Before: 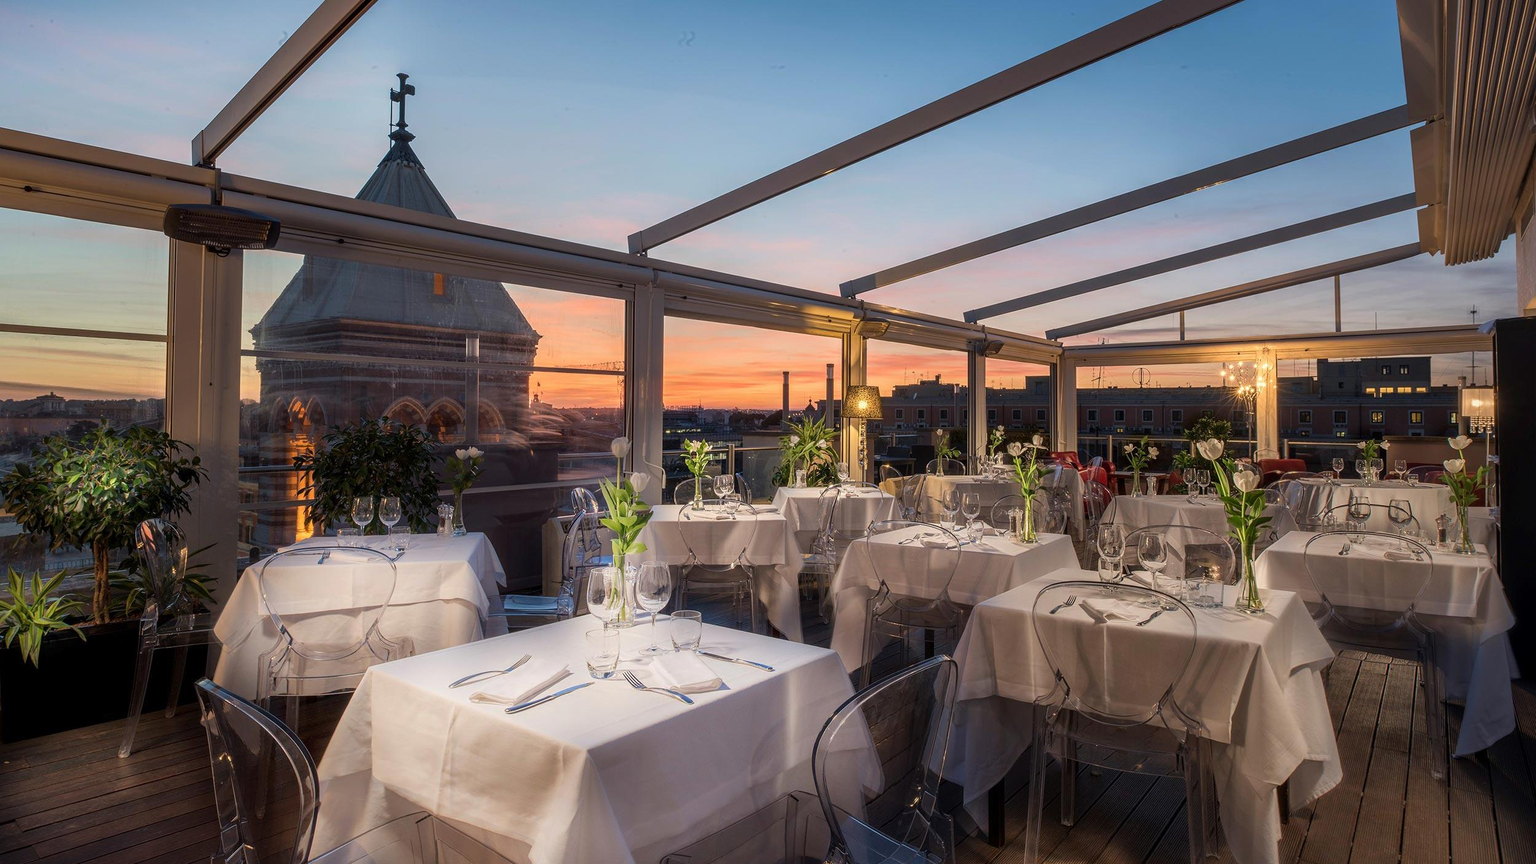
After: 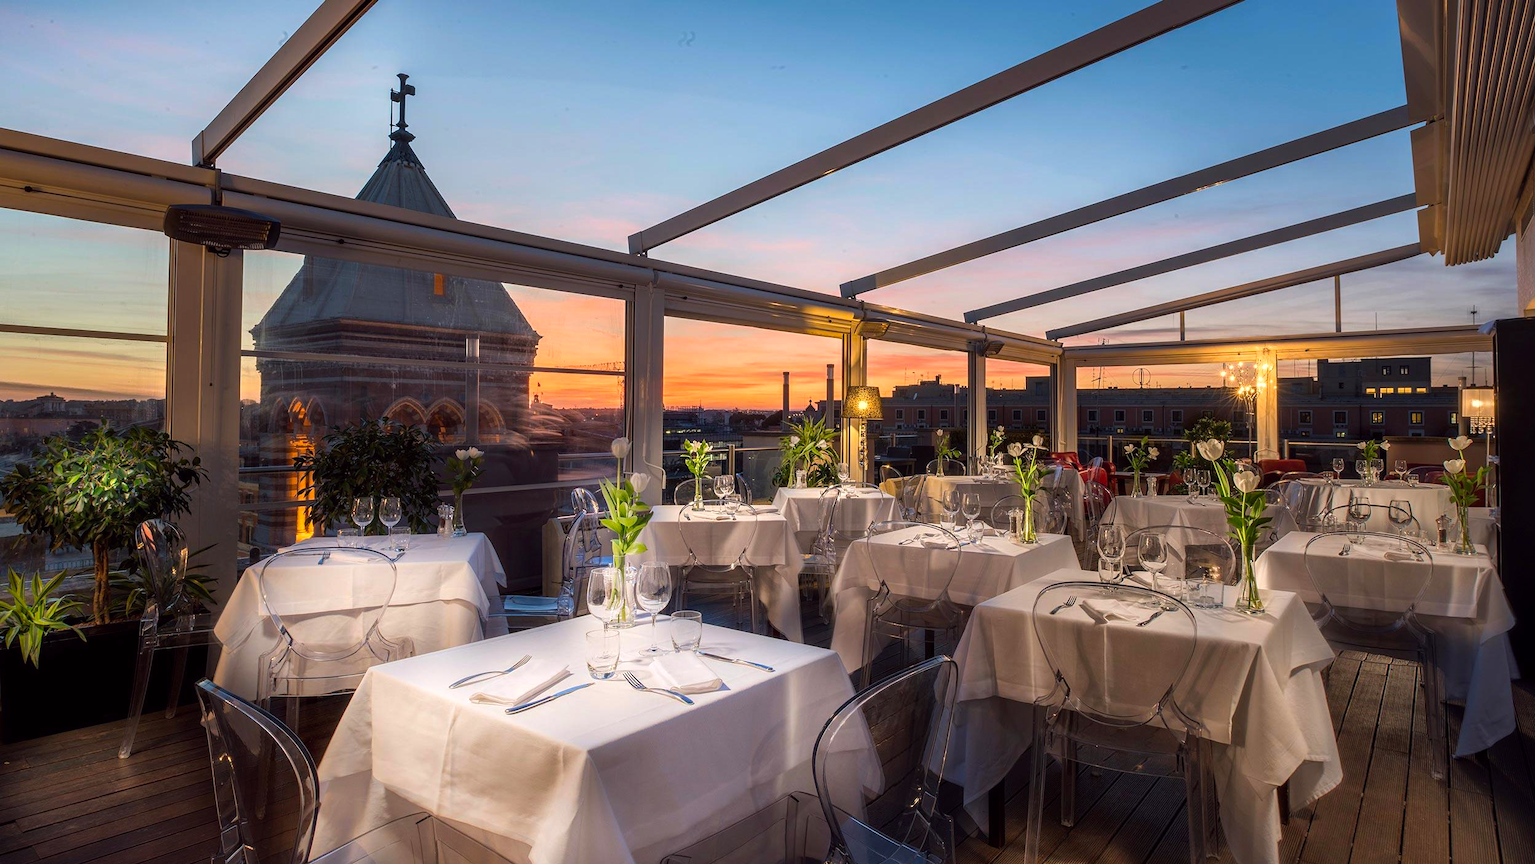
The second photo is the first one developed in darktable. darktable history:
color balance: lift [1, 1.001, 0.999, 1.001], gamma [1, 1.004, 1.007, 0.993], gain [1, 0.991, 0.987, 1.013], contrast 7.5%, contrast fulcrum 10%, output saturation 115%
contrast brightness saturation: saturation -0.05
